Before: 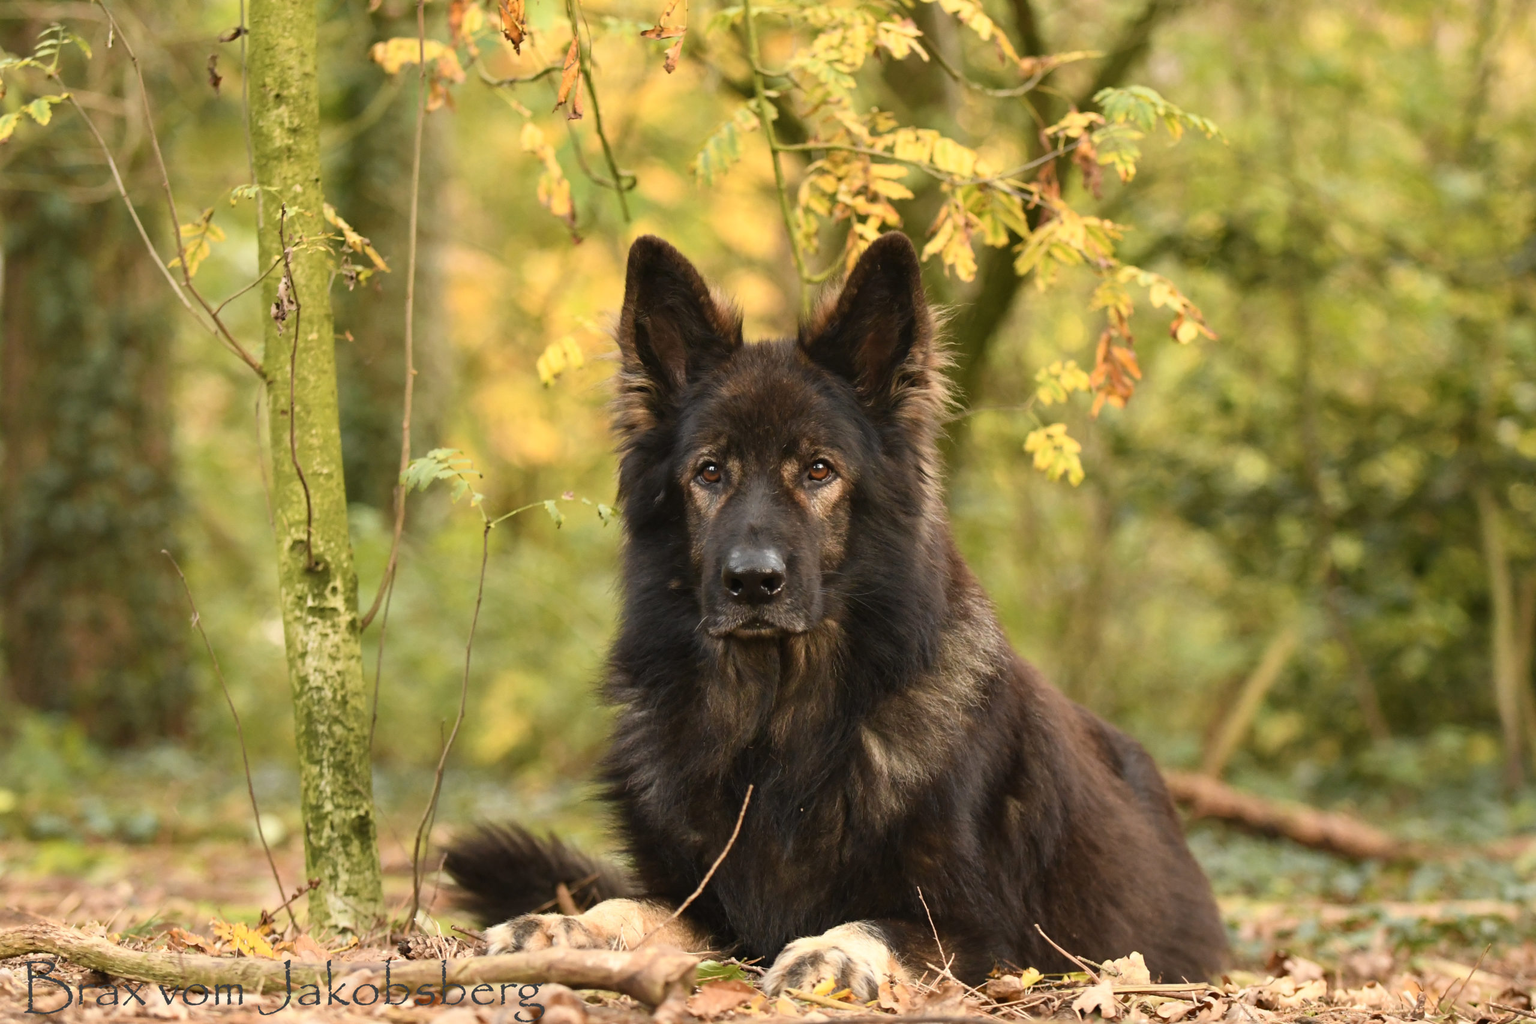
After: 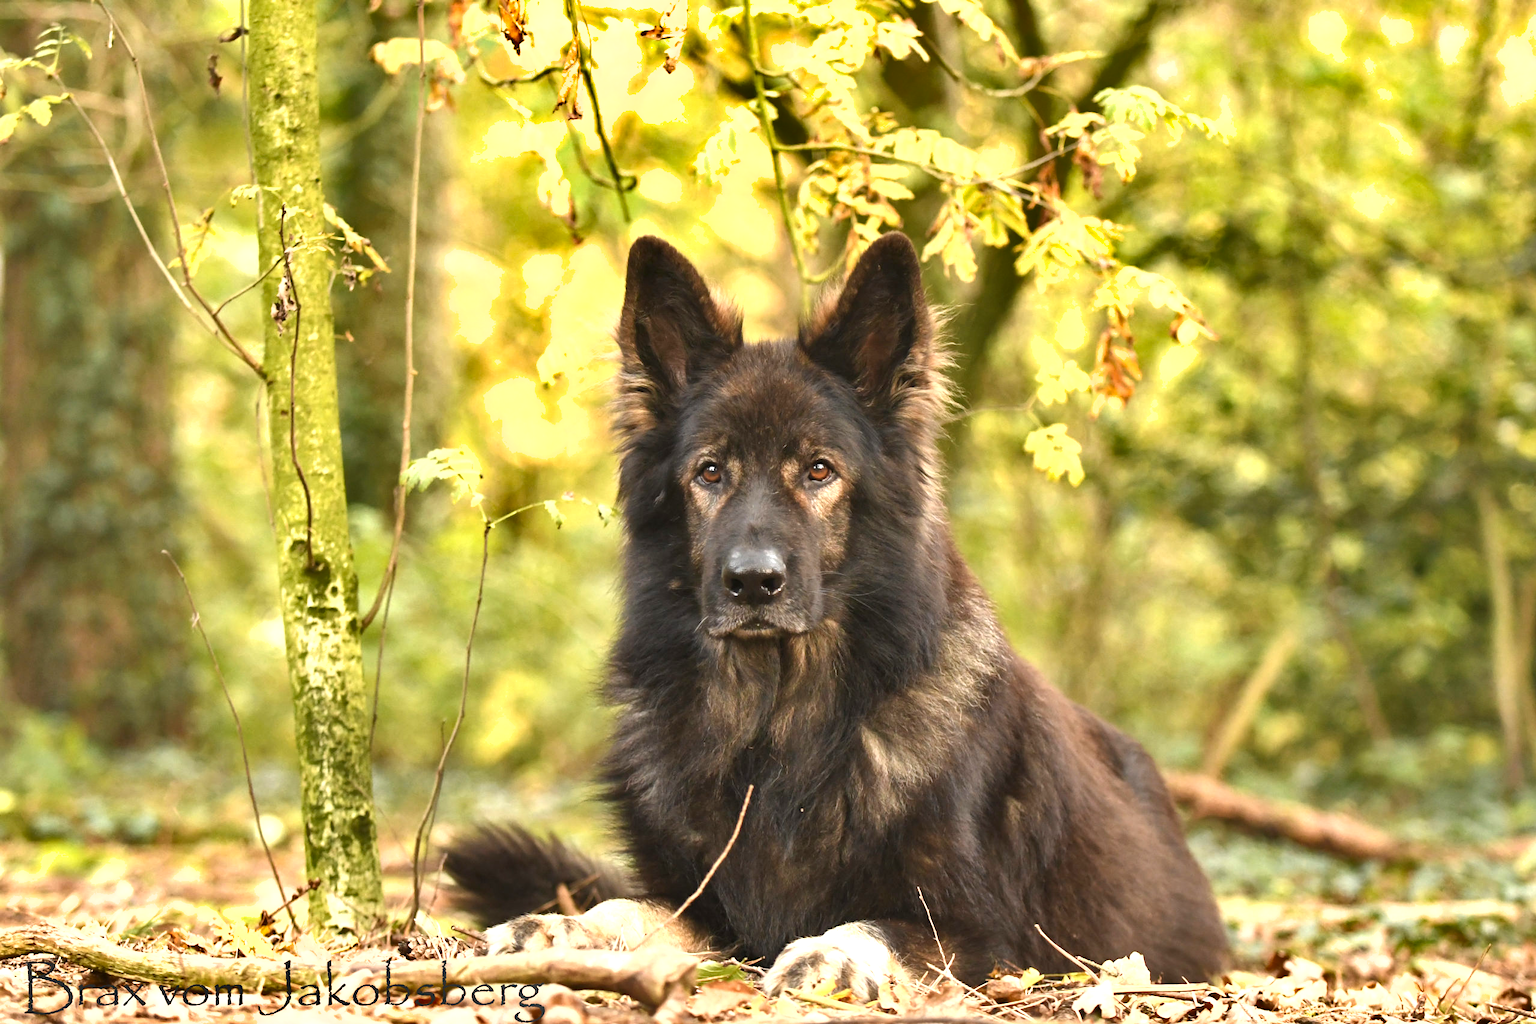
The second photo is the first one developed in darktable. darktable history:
shadows and highlights: soften with gaussian
exposure: black level correction 0, exposure 0.929 EV, compensate highlight preservation false
base curve: curves: ch0 [(0, 0) (0.283, 0.295) (1, 1)], preserve colors none
